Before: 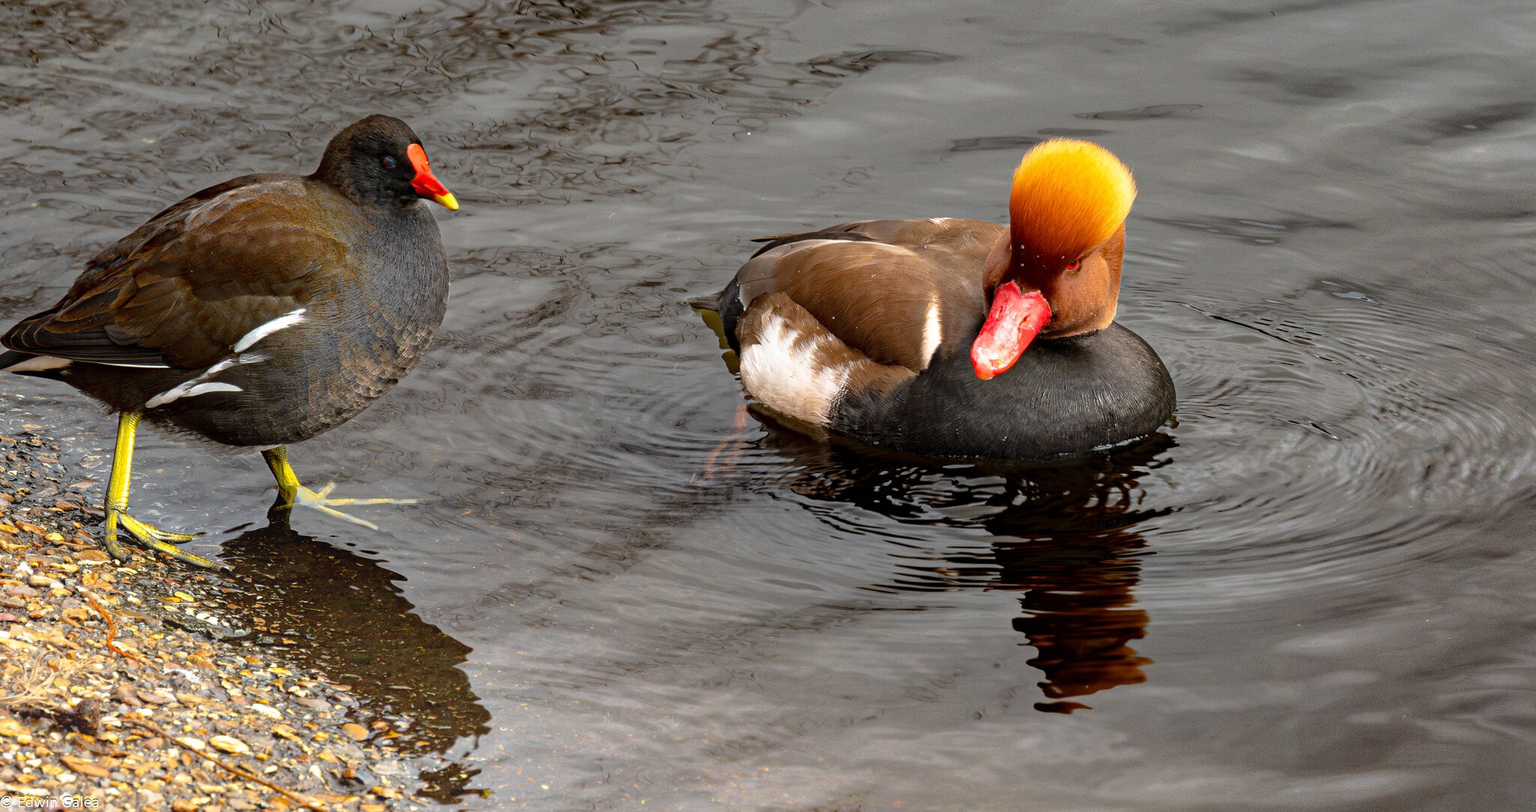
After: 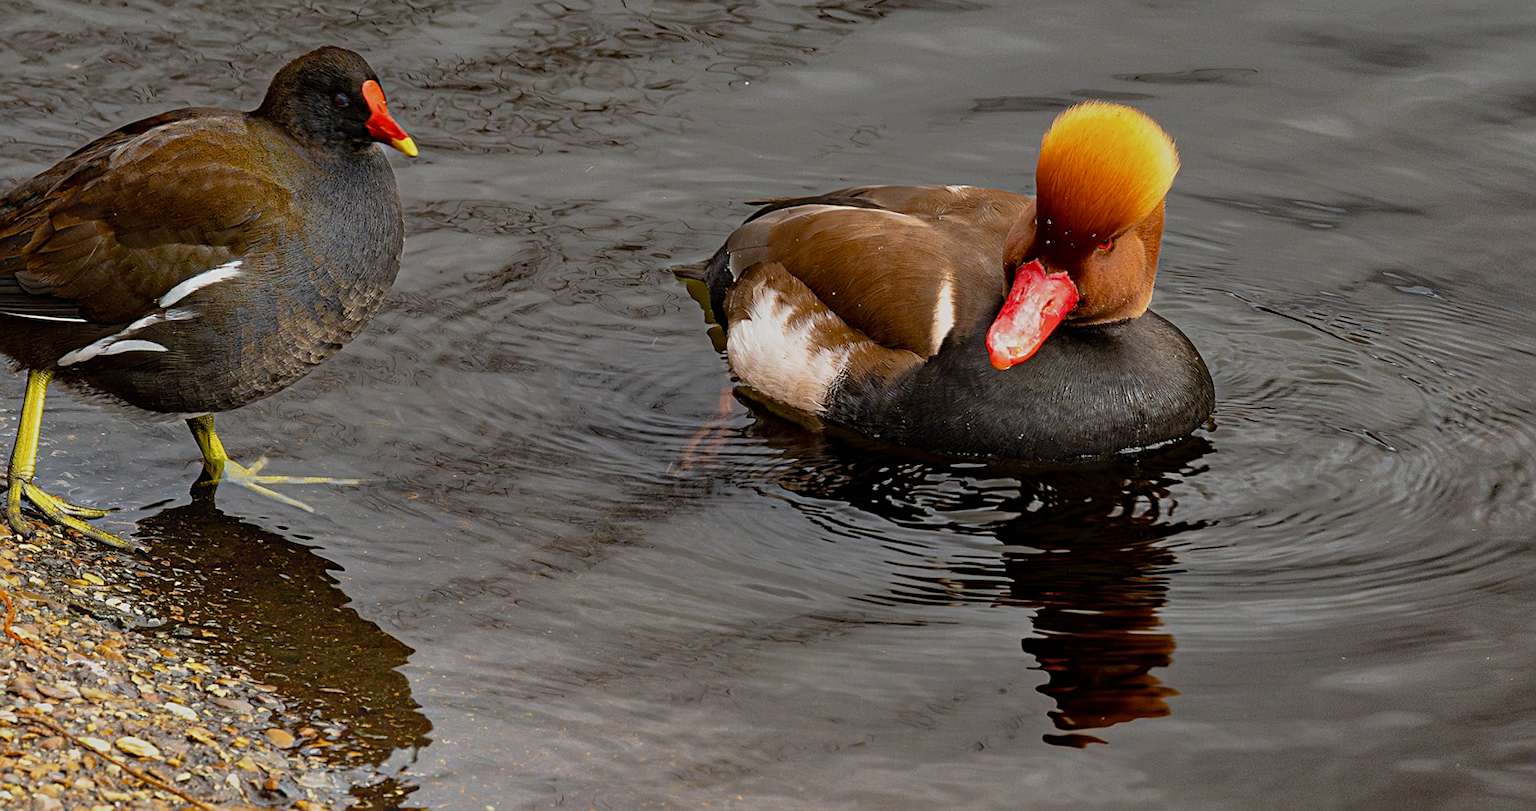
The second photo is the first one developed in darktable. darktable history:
shadows and highlights: shadows 35.27, highlights -35.17, soften with gaussian
exposure: exposure -0.596 EV, compensate exposure bias true, compensate highlight preservation false
color balance rgb: perceptual saturation grading › global saturation 0.616%, perceptual saturation grading › highlights -14.878%, perceptual saturation grading › shadows 26.223%, global vibrance 20%
crop and rotate: angle -2.14°, left 3.117%, top 4.343%, right 1.591%, bottom 0.503%
sharpen: on, module defaults
